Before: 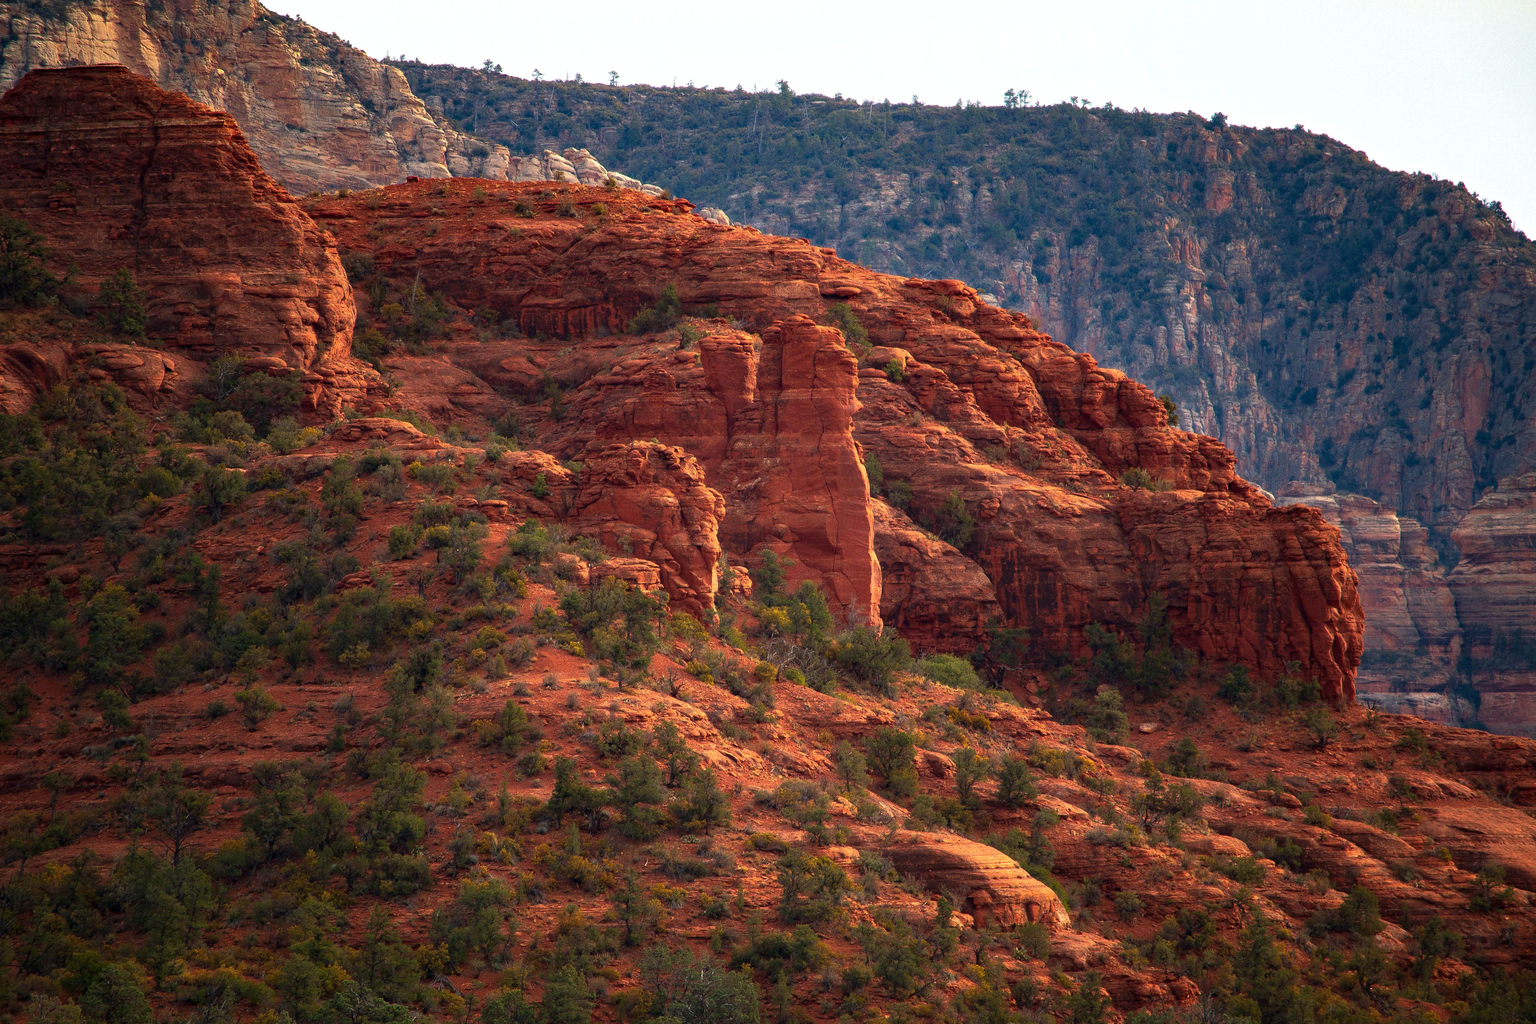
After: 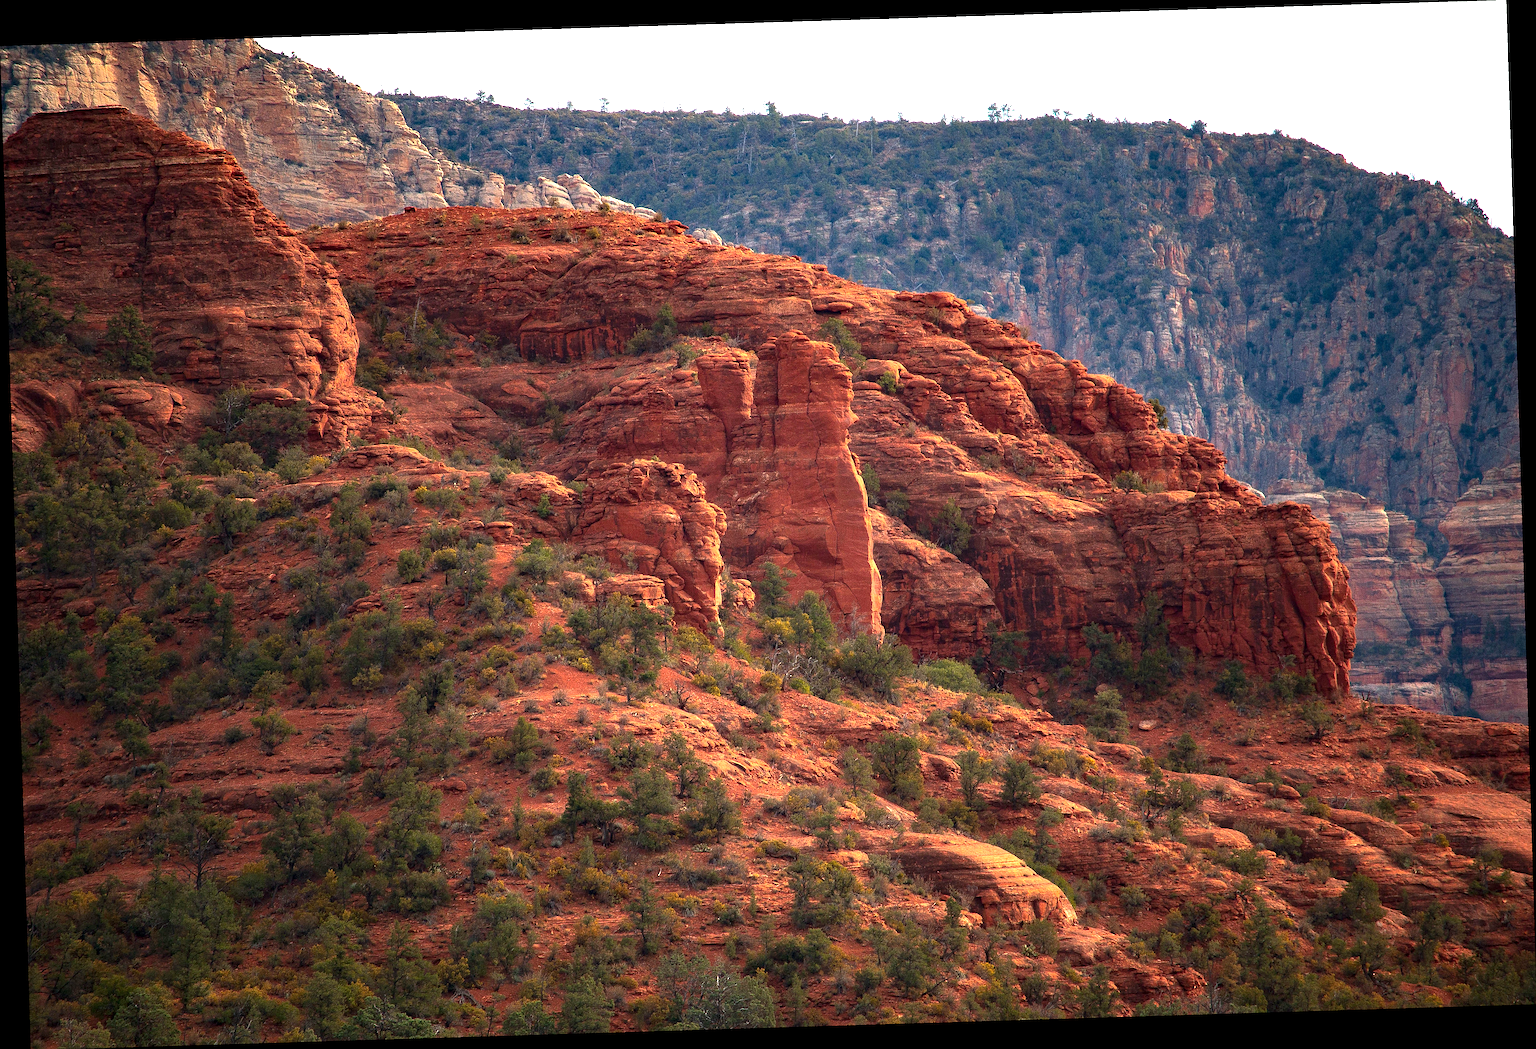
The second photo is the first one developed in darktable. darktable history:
exposure: exposure 0.515 EV, compensate highlight preservation false
sharpen: on, module defaults
rotate and perspective: rotation -1.75°, automatic cropping off
